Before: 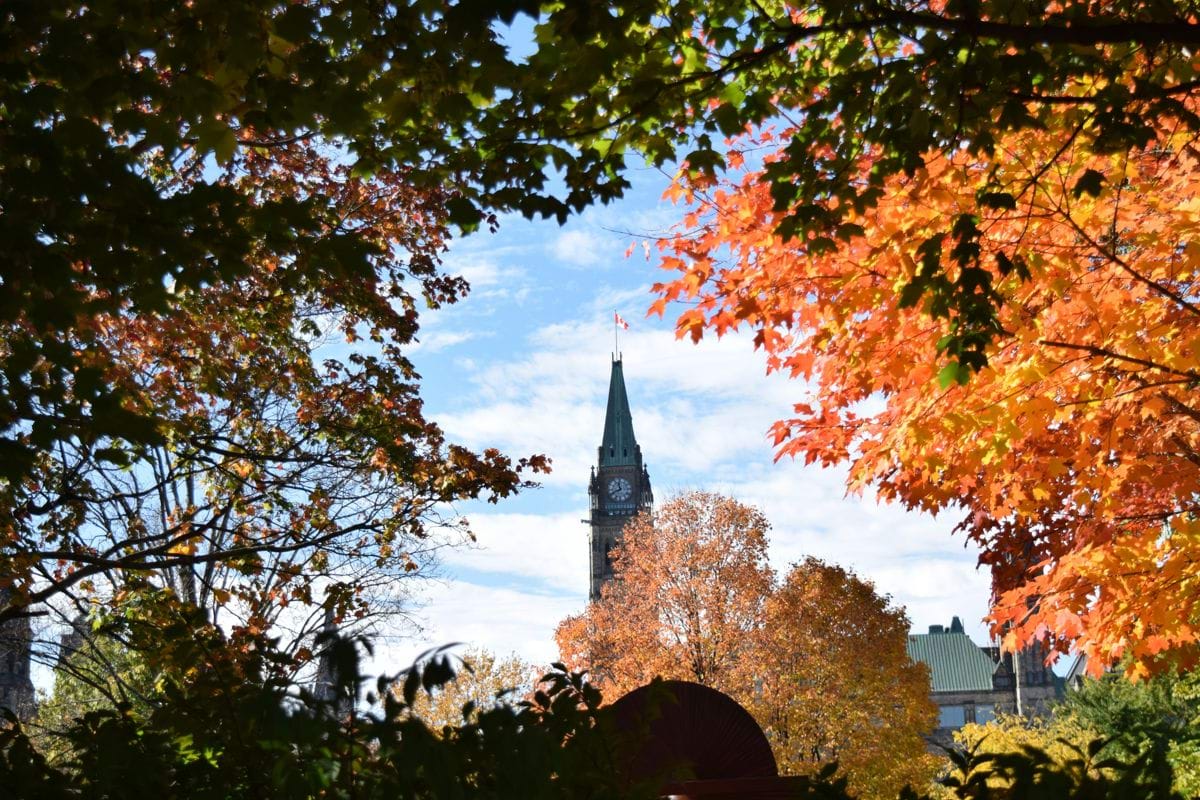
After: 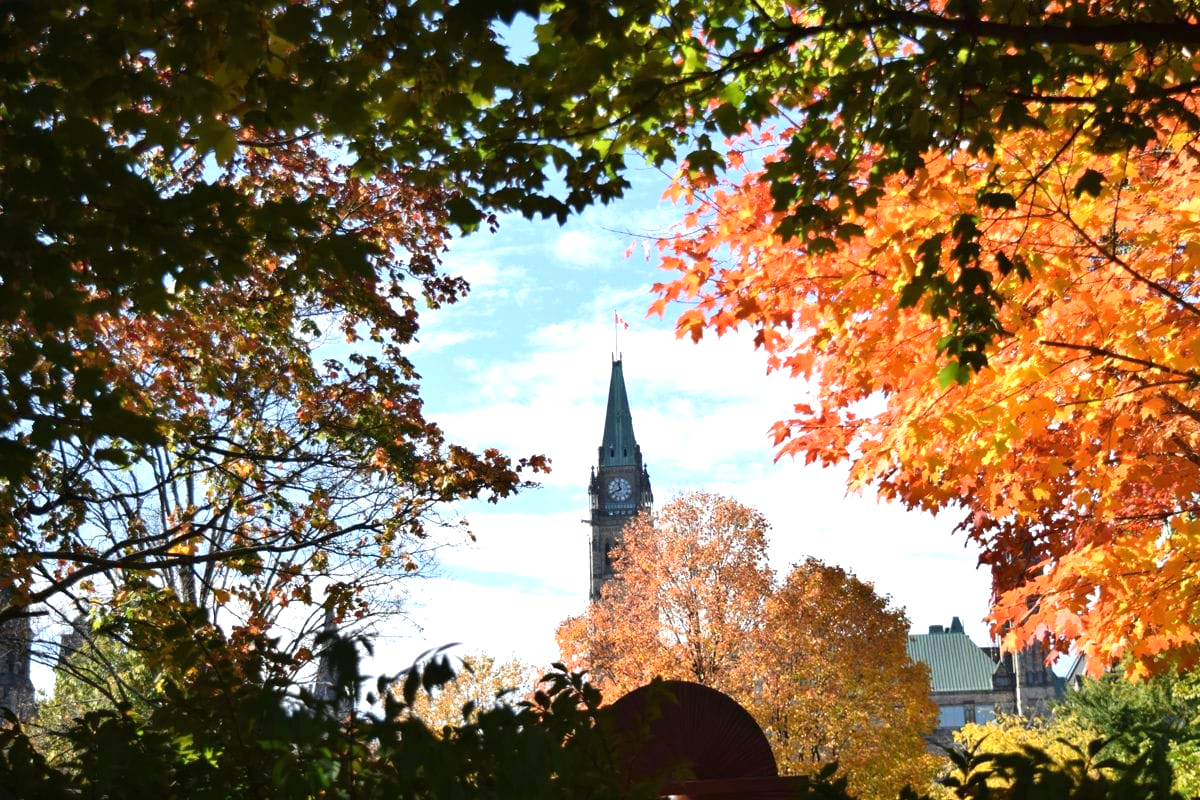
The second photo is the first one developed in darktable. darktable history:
exposure: exposure 0.484 EV, compensate exposure bias true, compensate highlight preservation false
